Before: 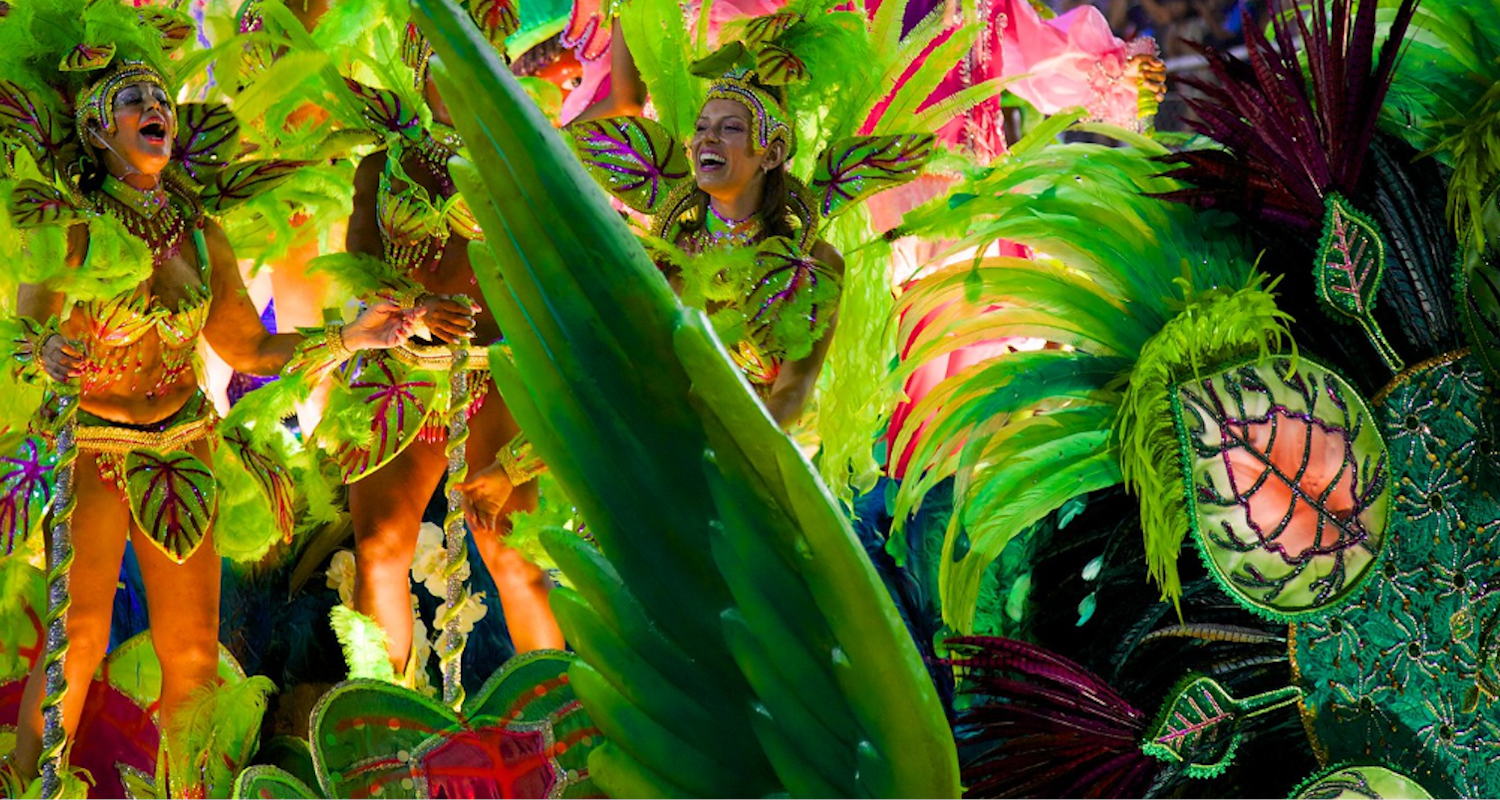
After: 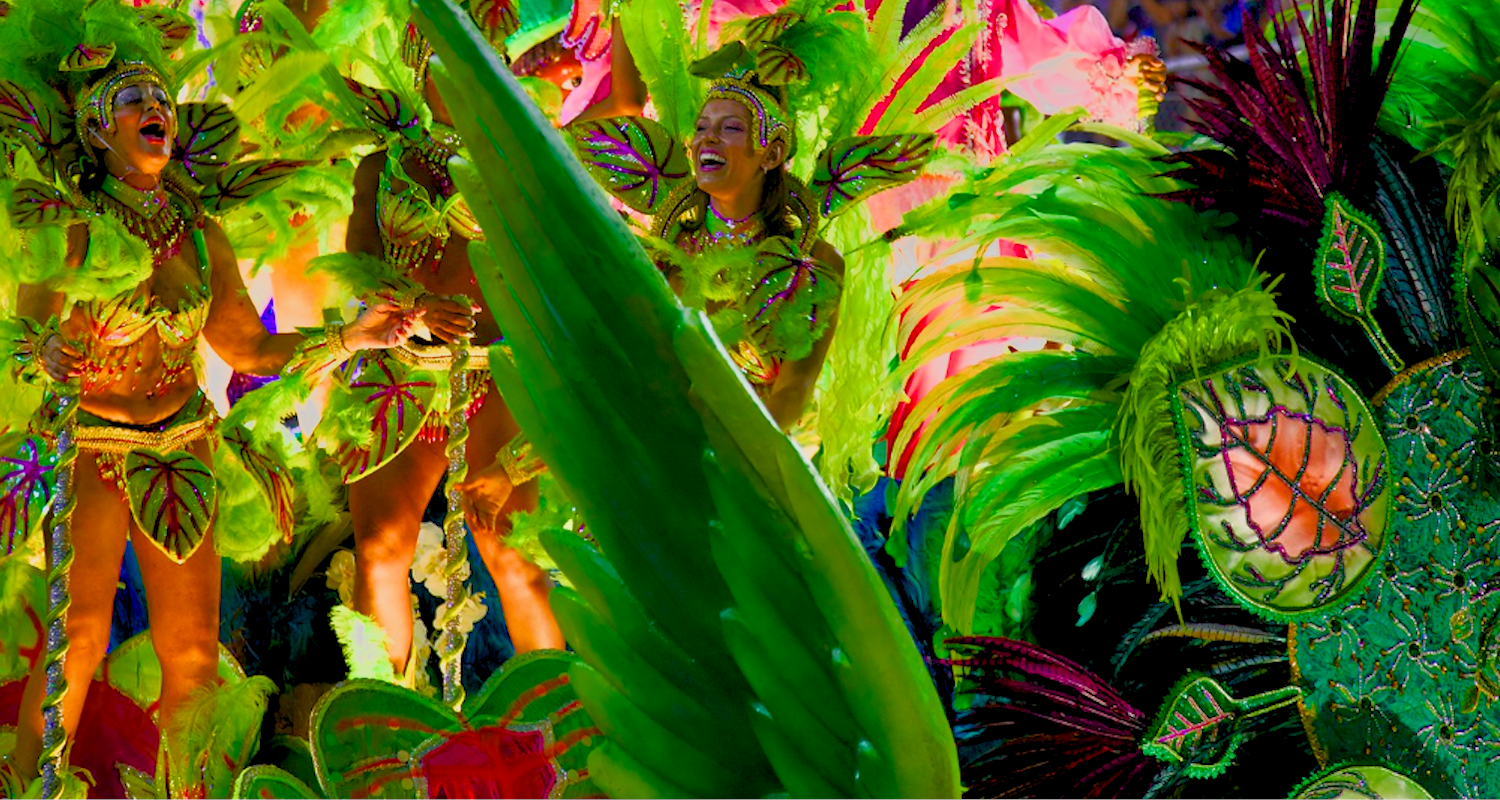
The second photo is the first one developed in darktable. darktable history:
tone equalizer: -7 EV -0.63 EV, -6 EV 1 EV, -5 EV -0.45 EV, -4 EV 0.43 EV, -3 EV 0.41 EV, -2 EV 0.15 EV, -1 EV -0.15 EV, +0 EV -0.39 EV, smoothing diameter 25%, edges refinement/feathering 10, preserve details guided filter
color balance rgb: global offset › luminance -0.5%, perceptual saturation grading › highlights -17.77%, perceptual saturation grading › mid-tones 33.1%, perceptual saturation grading › shadows 50.52%, perceptual brilliance grading › highlights 10.8%, perceptual brilliance grading › shadows -10.8%, global vibrance 24.22%, contrast -25%
